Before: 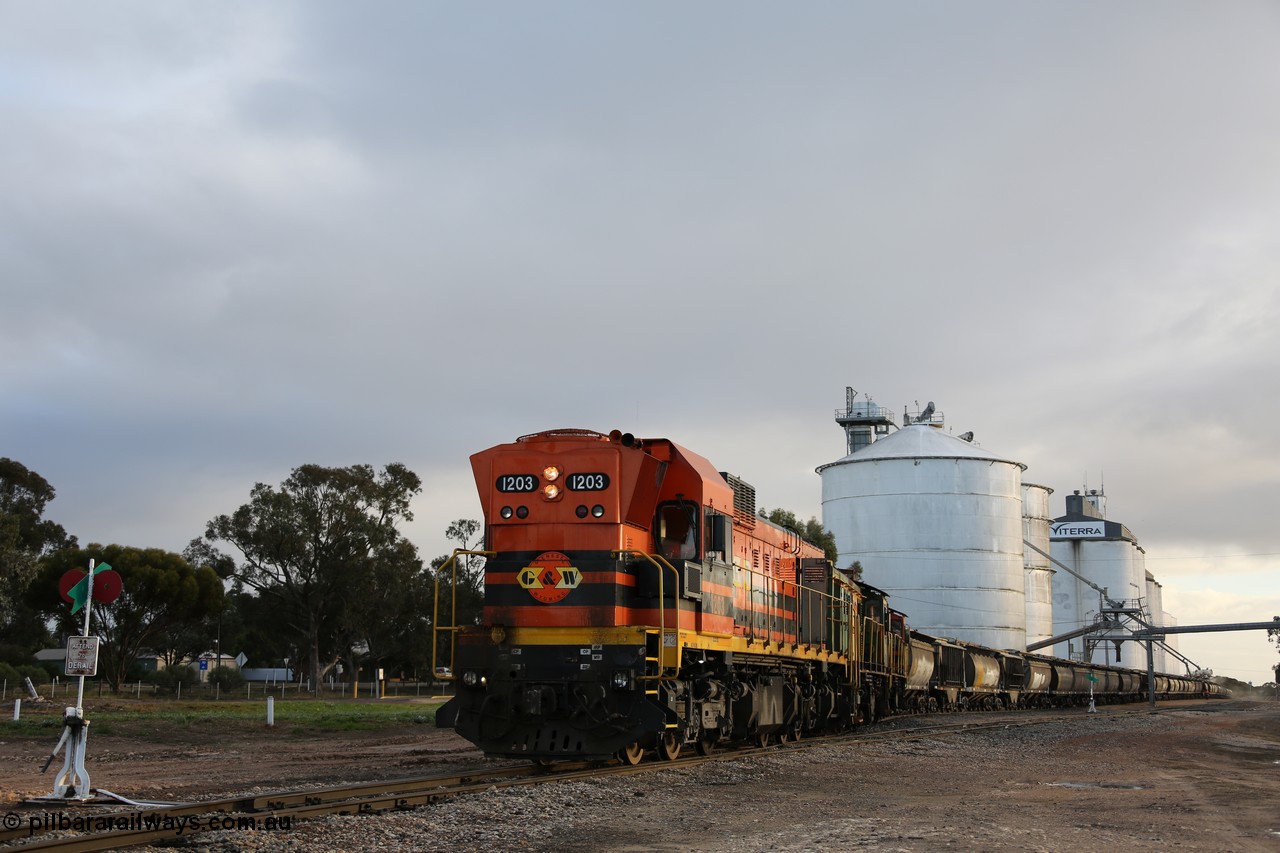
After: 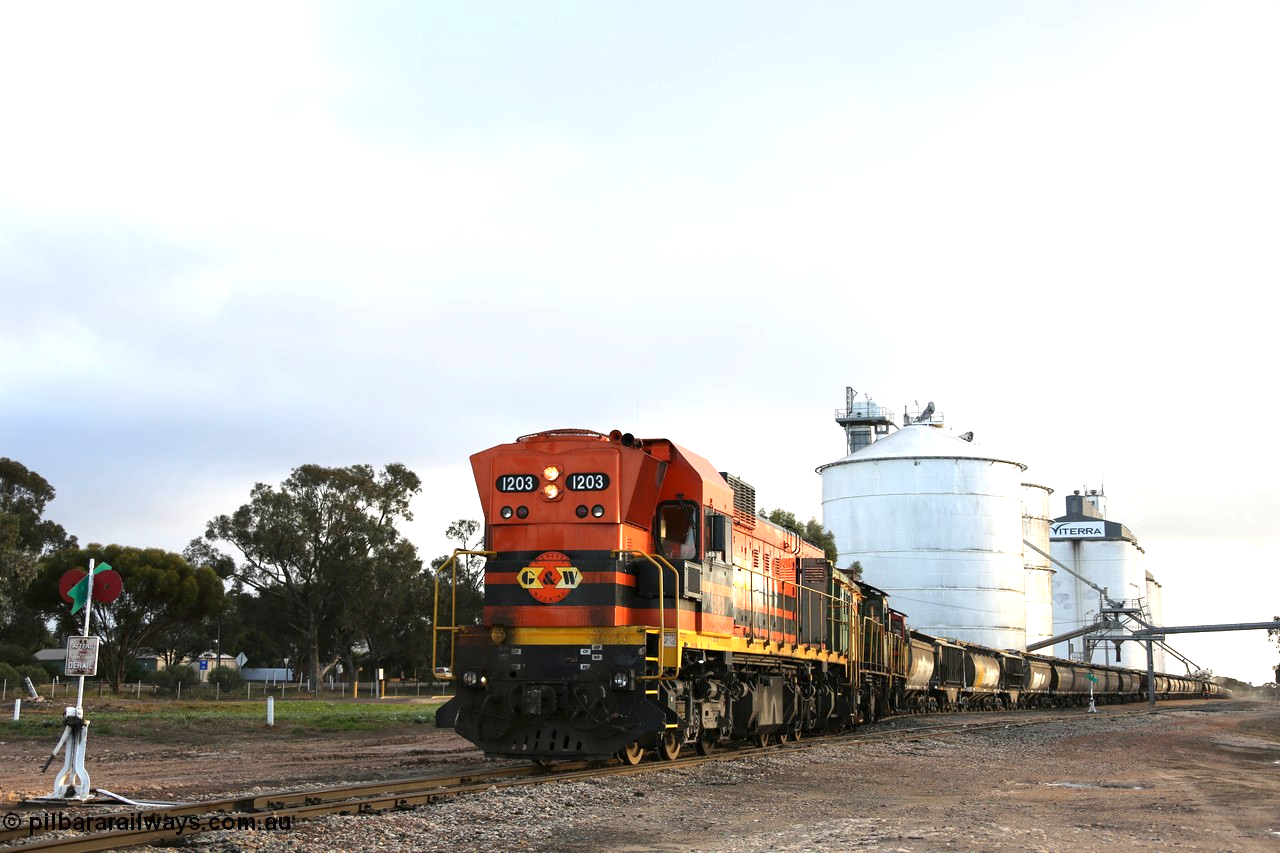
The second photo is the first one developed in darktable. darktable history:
exposure: exposure 1.072 EV, compensate highlight preservation false
